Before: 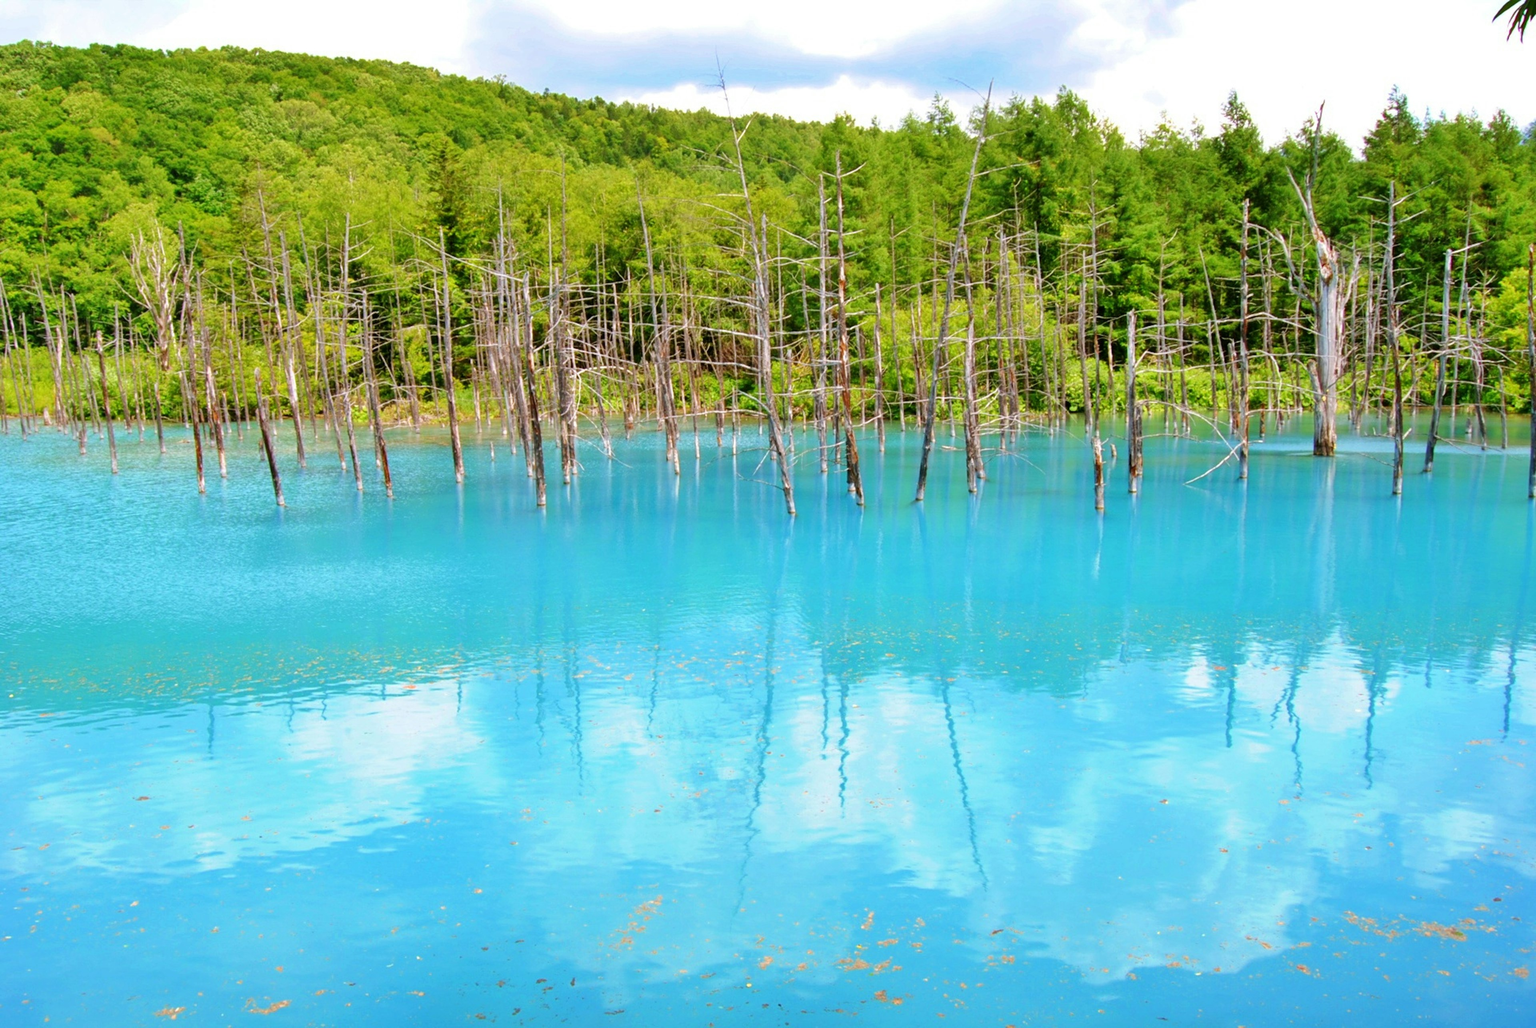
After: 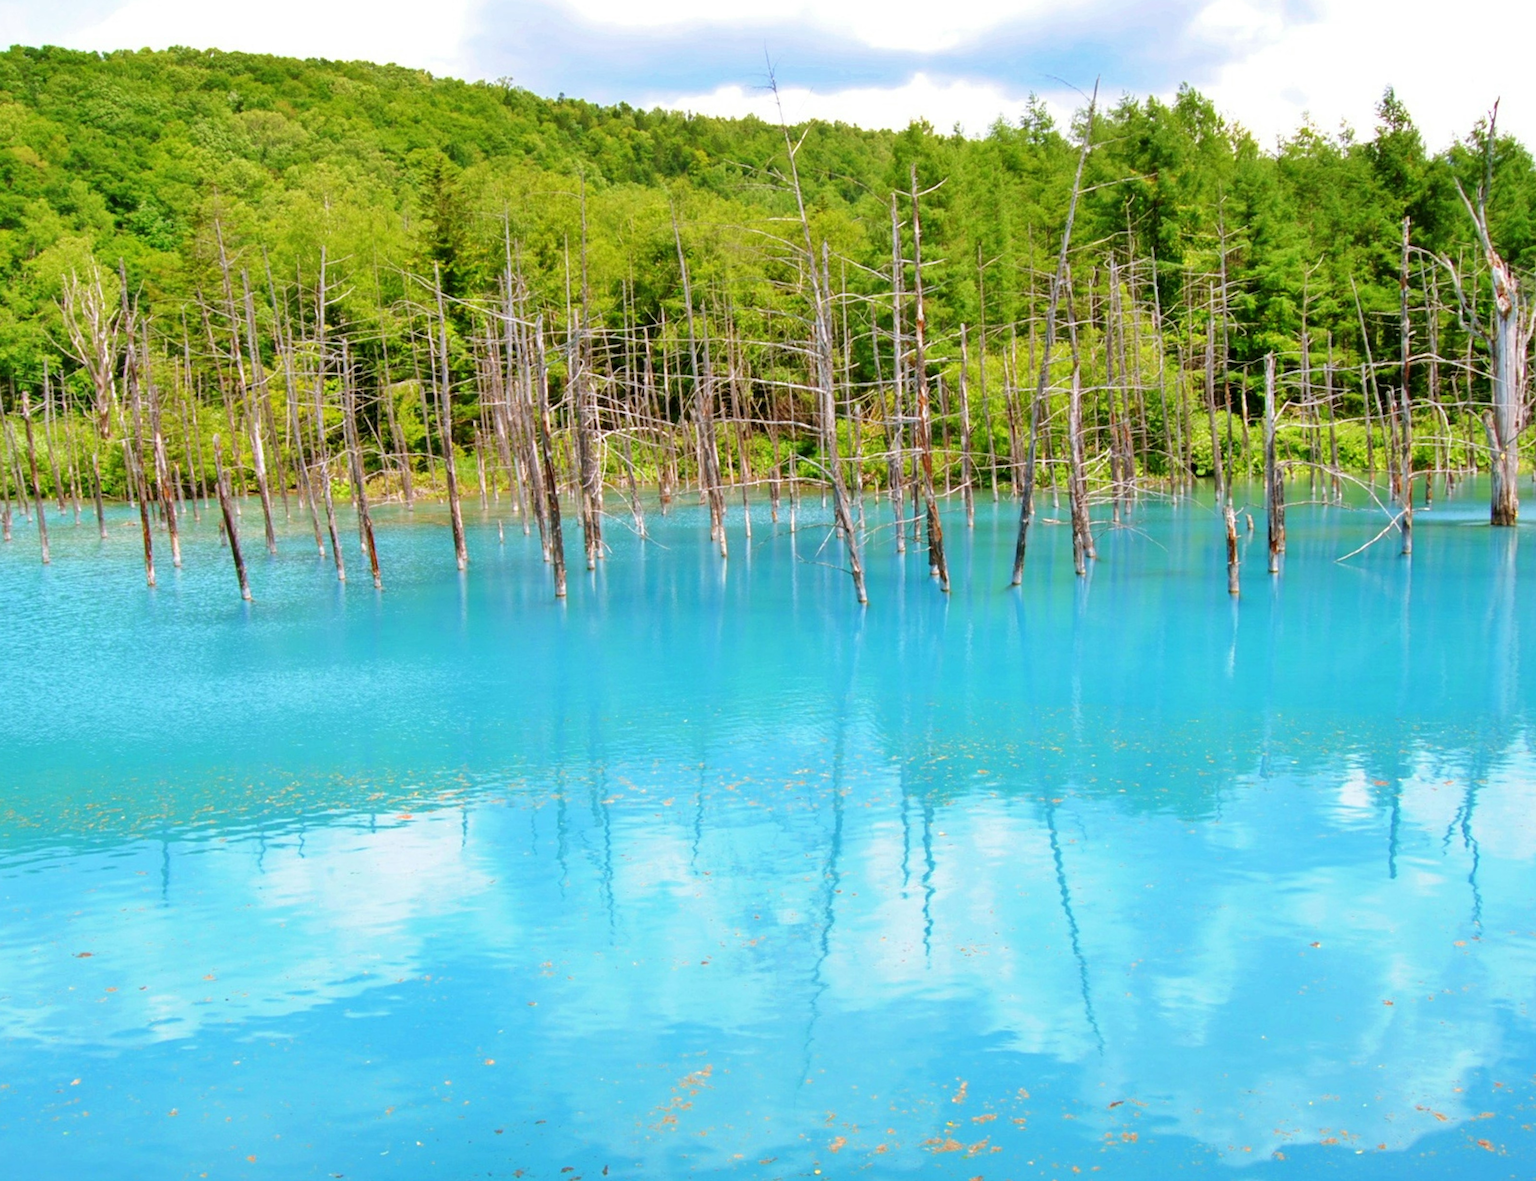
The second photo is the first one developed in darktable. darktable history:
crop and rotate: angle 0.652°, left 4.23%, top 0.575%, right 11.399%, bottom 2.502%
